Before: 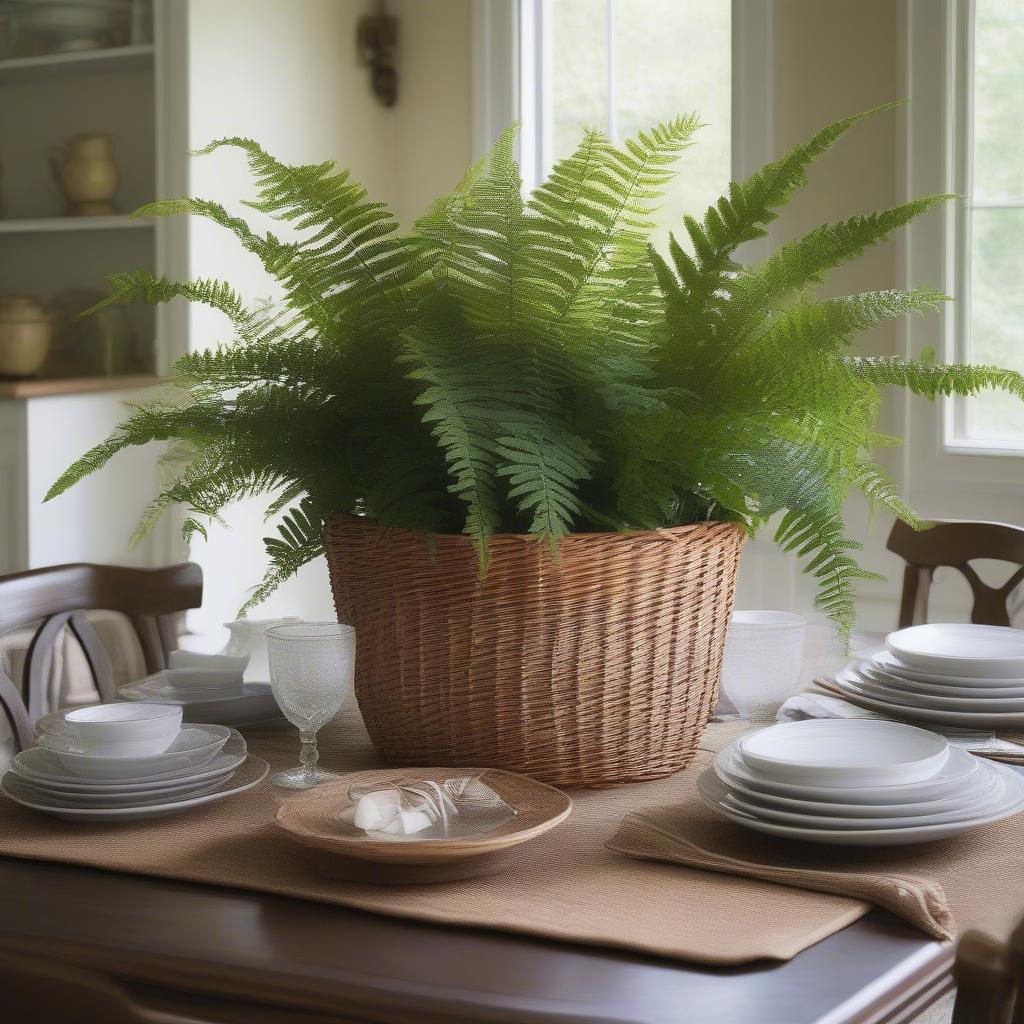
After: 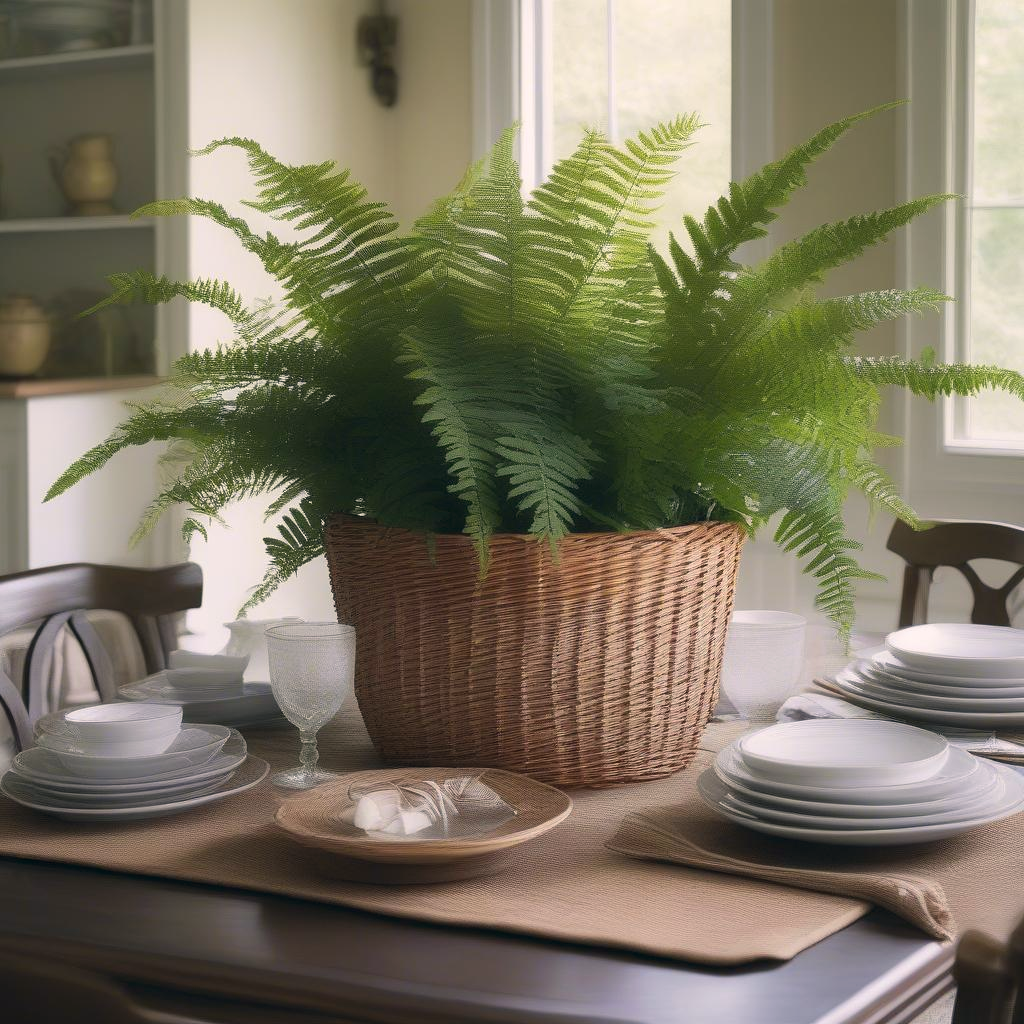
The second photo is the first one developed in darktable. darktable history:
color correction: highlights a* 5.44, highlights b* 5.3, shadows a* -3.95, shadows b* -5.28
